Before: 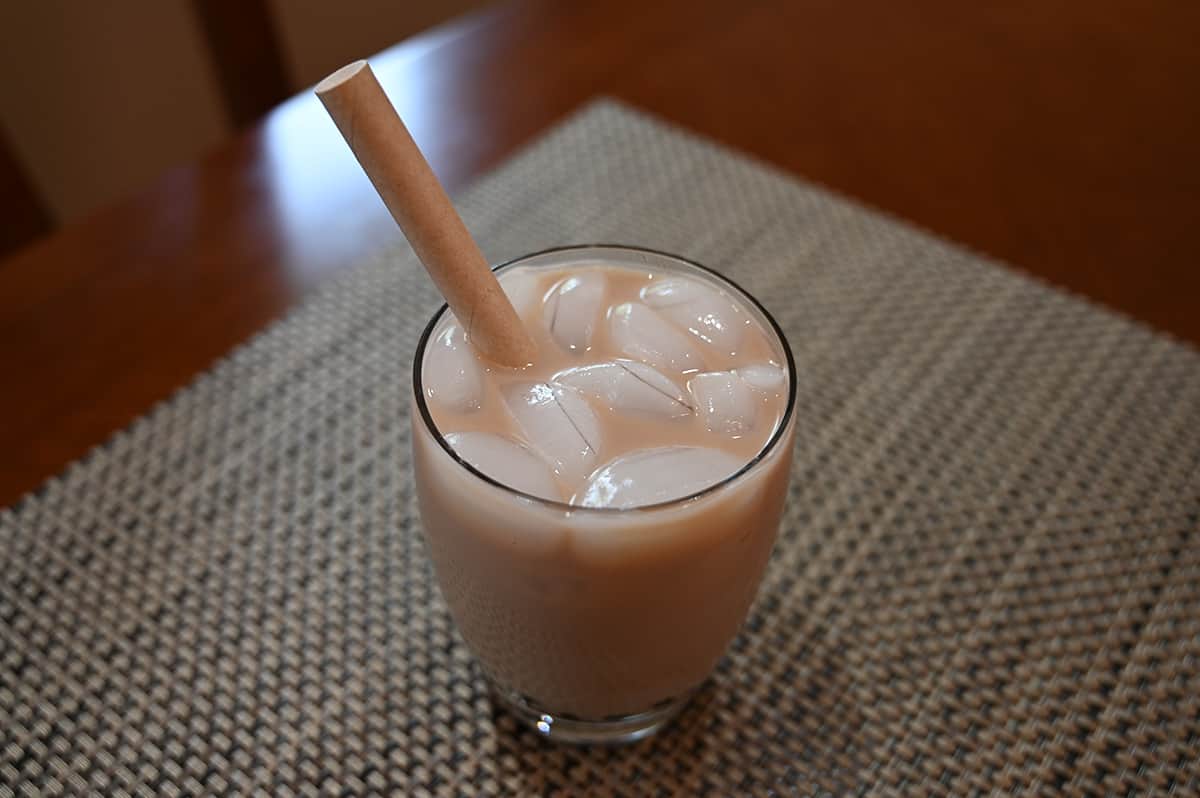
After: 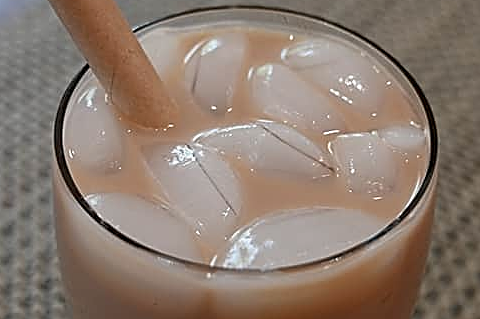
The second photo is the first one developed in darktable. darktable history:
crop: left 29.919%, top 30.013%, right 30.054%, bottom 29.888%
sharpen: amount 0.74
exposure: exposure -0.18 EV, compensate highlight preservation false
